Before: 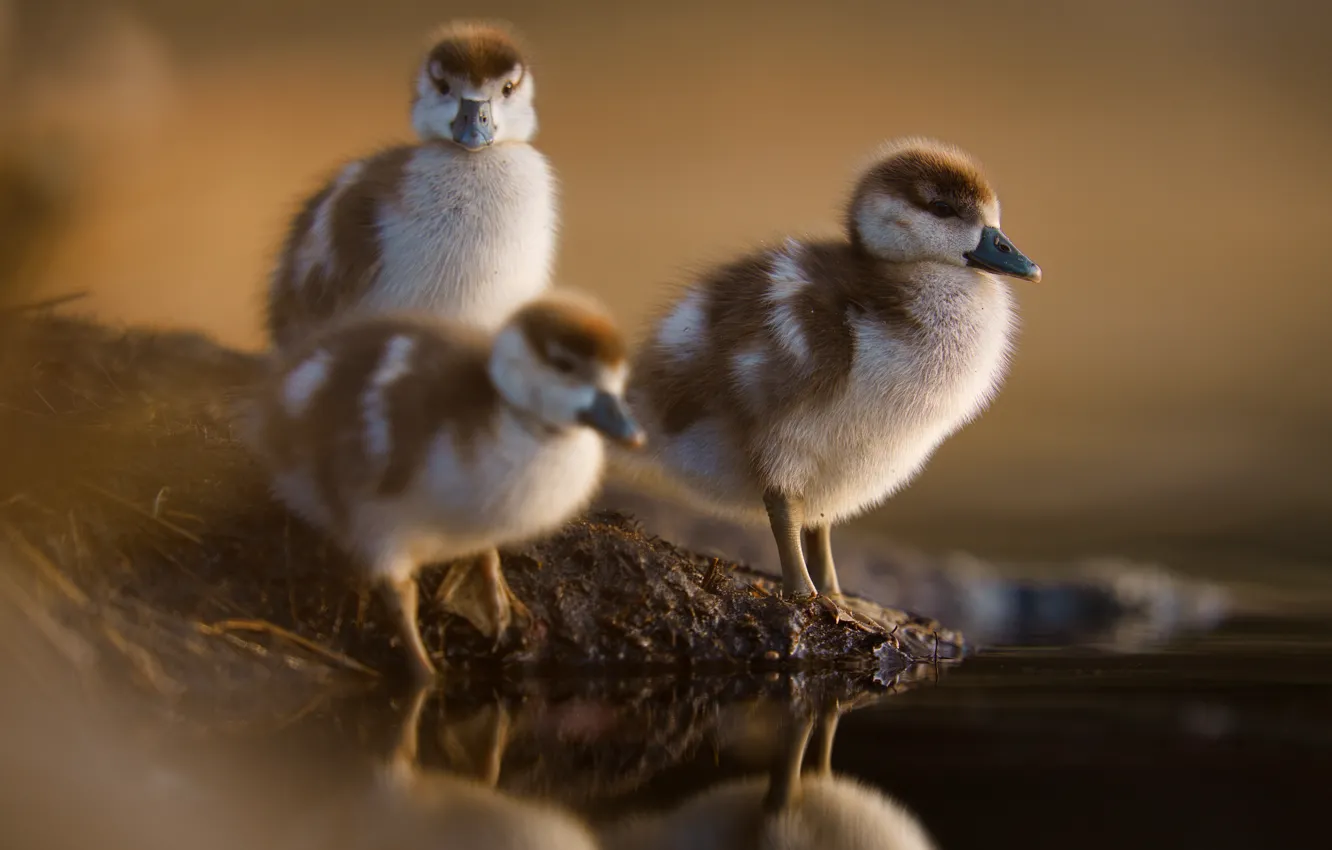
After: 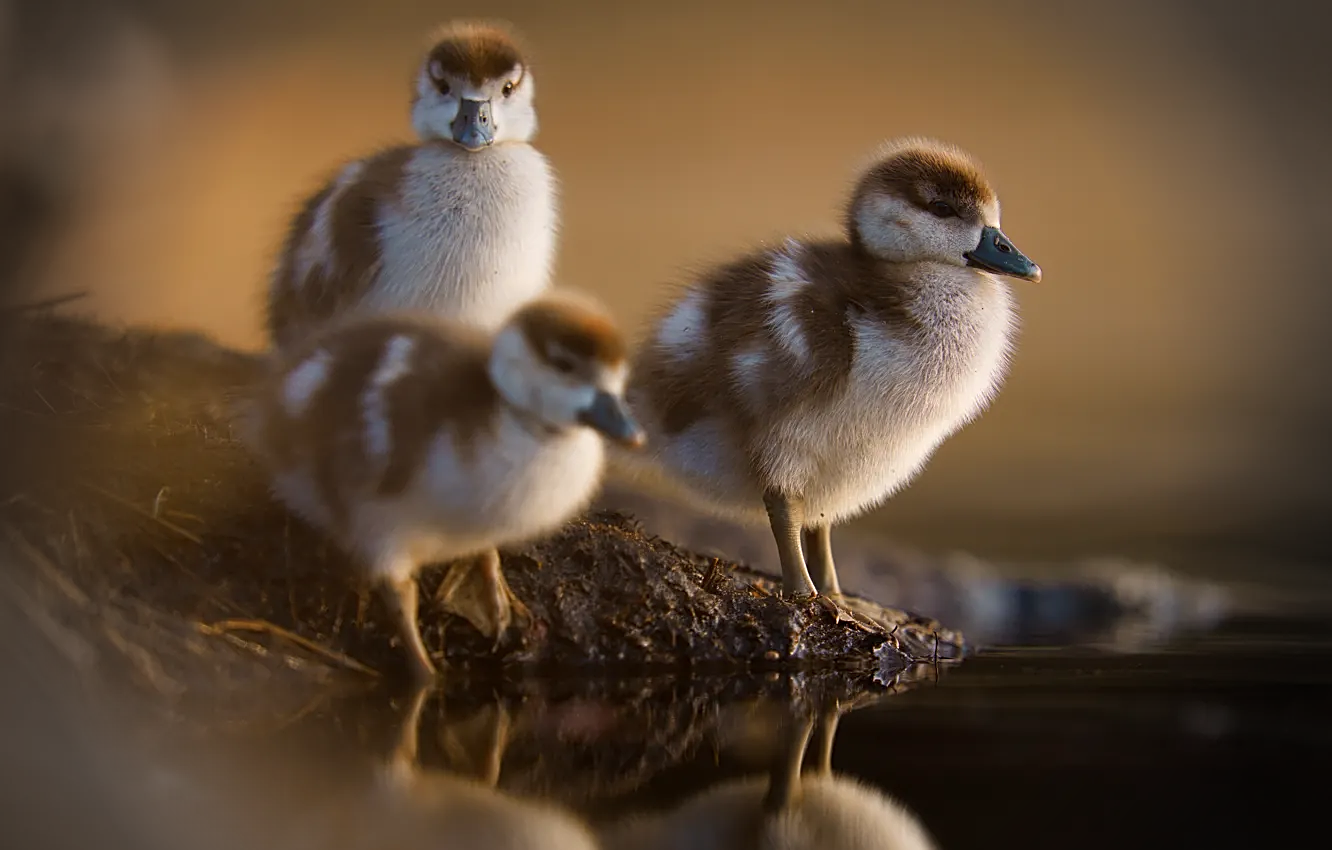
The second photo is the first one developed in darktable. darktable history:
sharpen: on, module defaults
vignetting: fall-off start 77.31%, fall-off radius 27.02%, width/height ratio 0.972, unbound false
